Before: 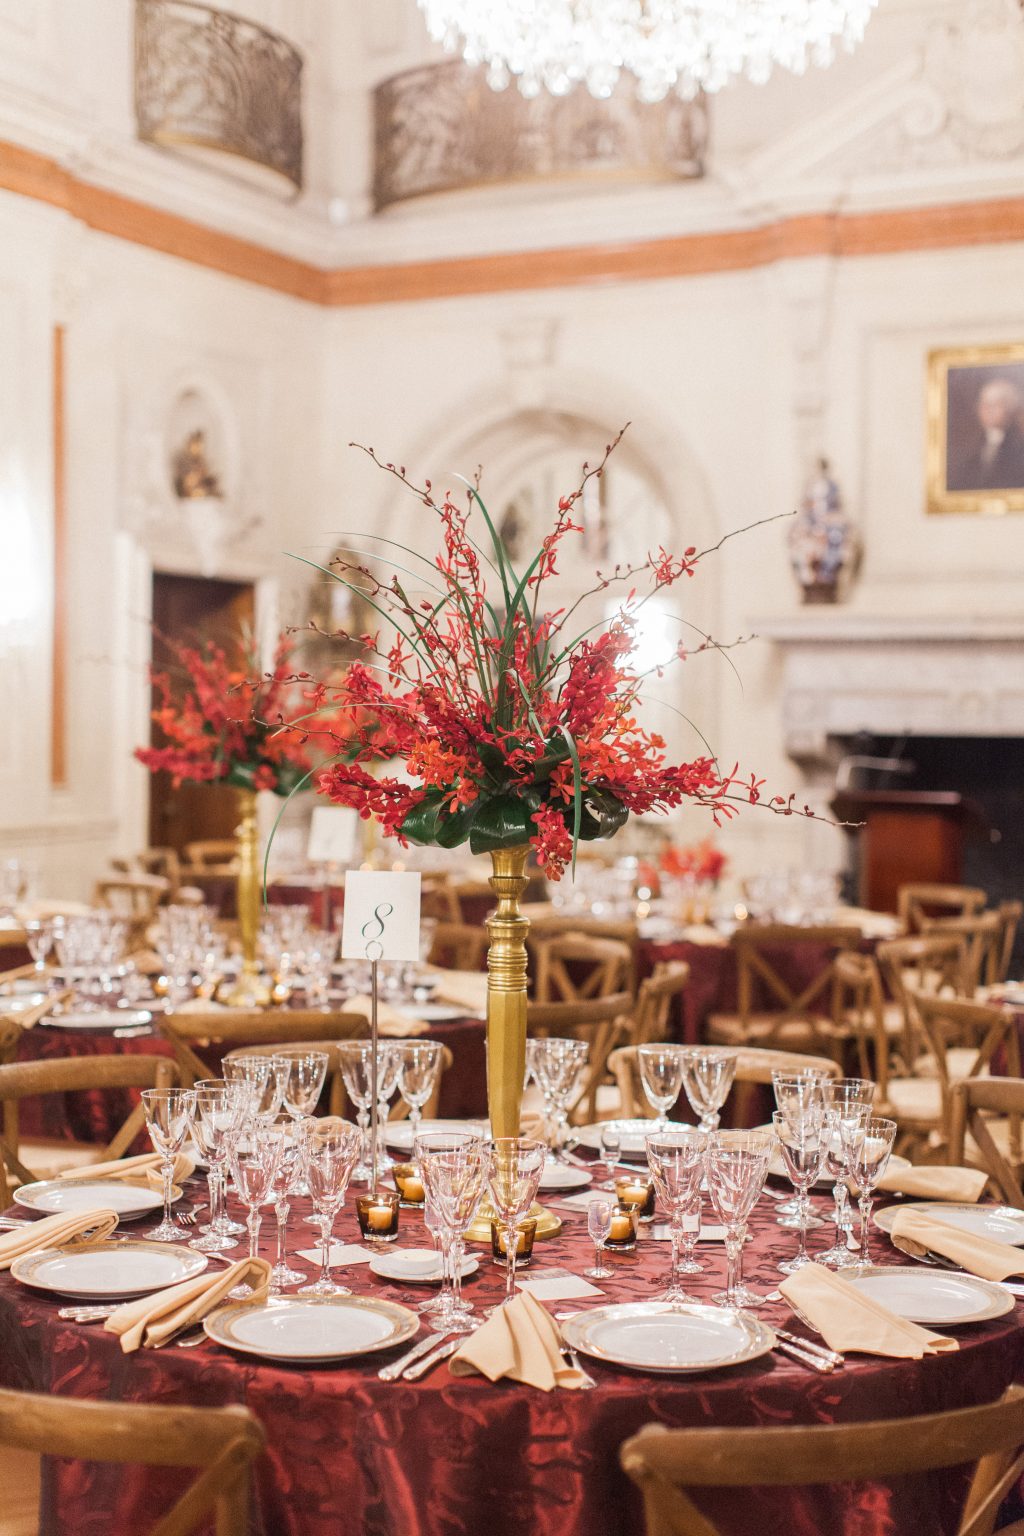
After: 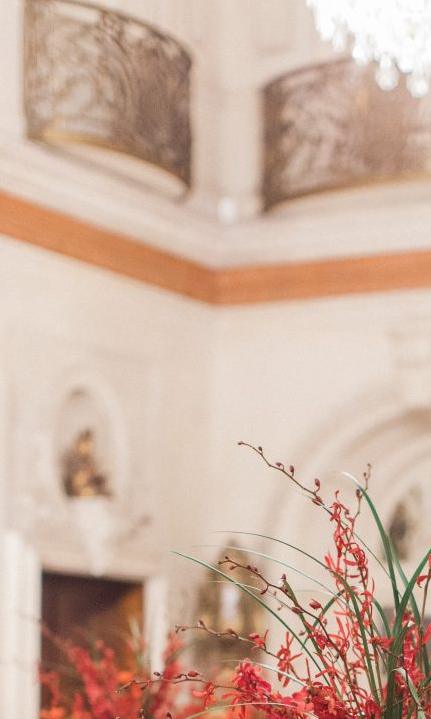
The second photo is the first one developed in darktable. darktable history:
crop and rotate: left 10.852%, top 0.118%, right 46.981%, bottom 53.029%
